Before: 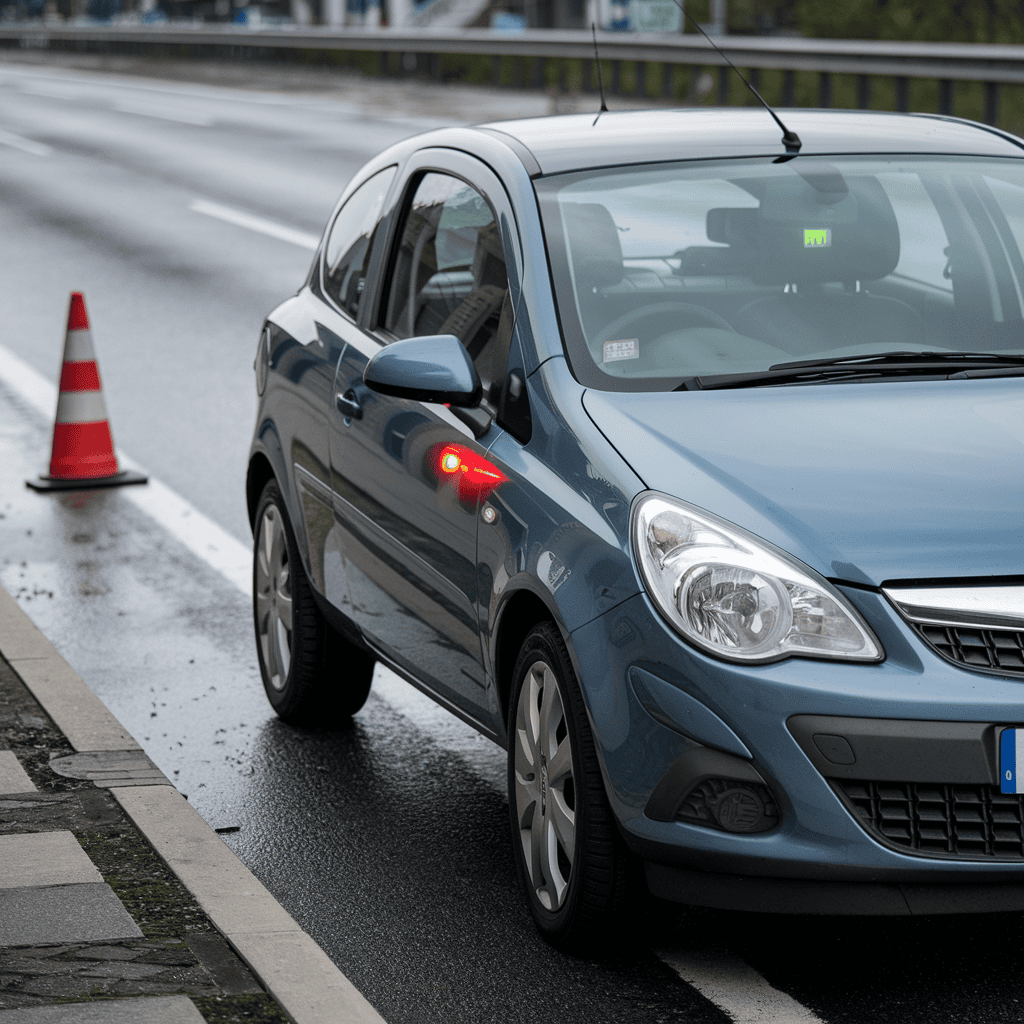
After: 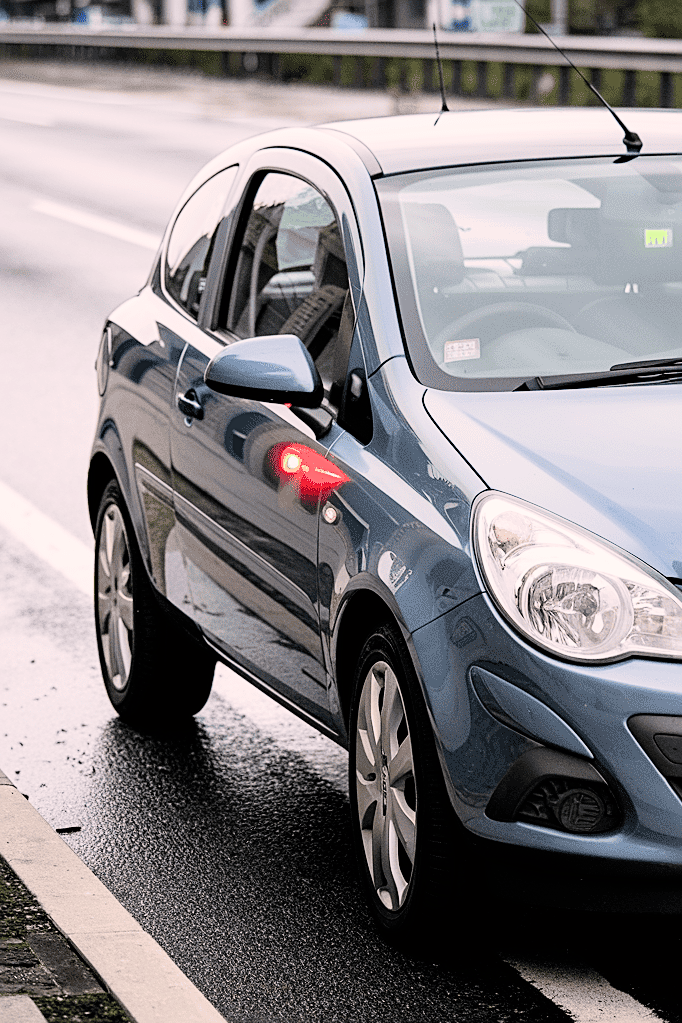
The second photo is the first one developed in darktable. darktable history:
filmic rgb: black relative exposure -5 EV, hardness 2.88, contrast 1.3, highlights saturation mix -10%
crop and rotate: left 15.546%, right 17.787%
sharpen: on, module defaults
color correction: highlights a* 7.34, highlights b* 4.37
exposure: black level correction 0, exposure 1.2 EV, compensate exposure bias true, compensate highlight preservation false
